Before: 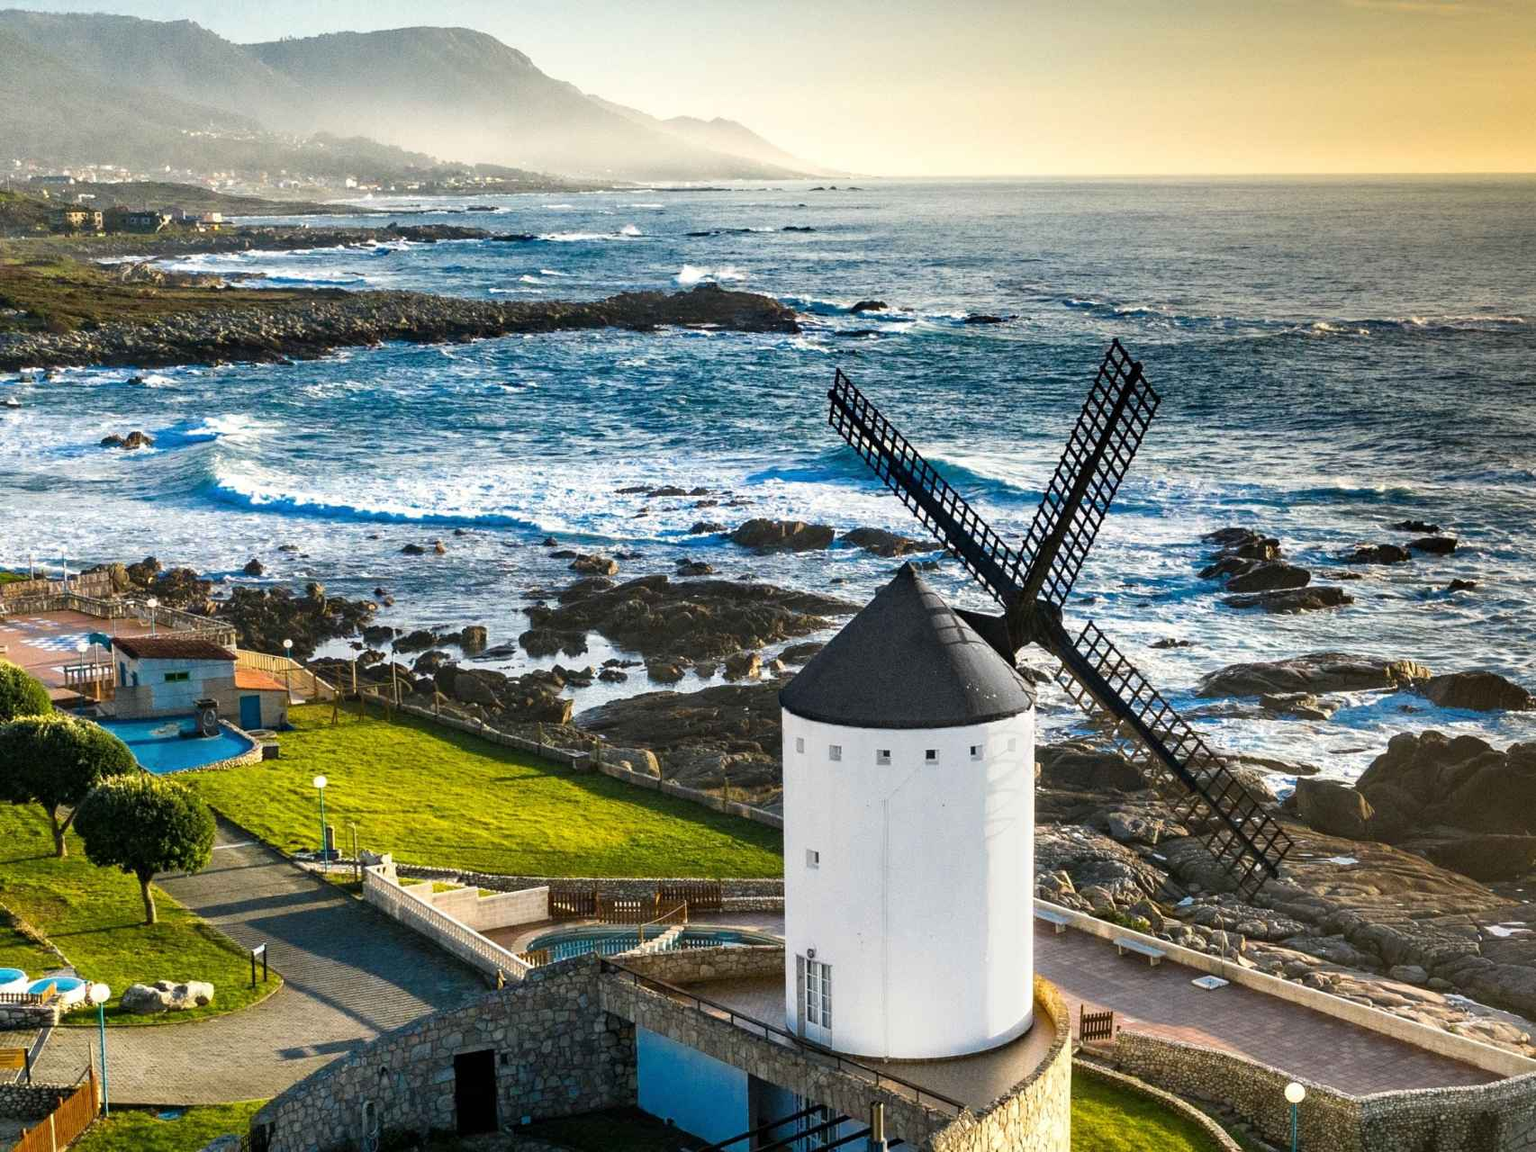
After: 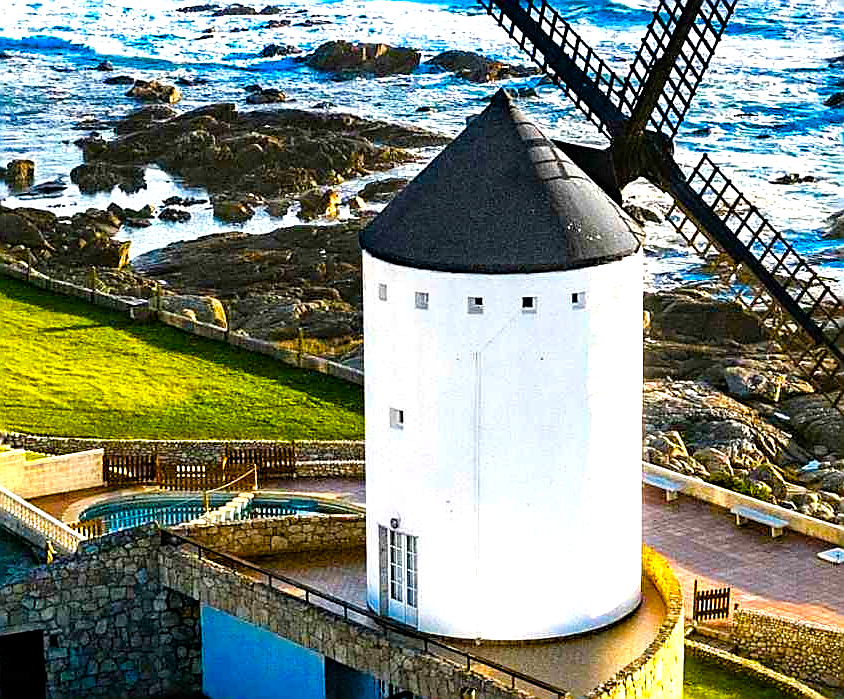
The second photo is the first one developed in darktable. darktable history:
crop: left 29.685%, top 41.882%, right 20.815%, bottom 3.466%
sharpen: radius 1.384, amount 1.242, threshold 0.641
contrast brightness saturation: contrast 0.035, saturation 0.151
color balance rgb: shadows lift › hue 87.63°, perceptual saturation grading › global saturation 37.205%, perceptual saturation grading › shadows 35.295%, global vibrance 20%
haze removal: on, module defaults
tone equalizer: -8 EV -0.728 EV, -7 EV -0.685 EV, -6 EV -0.605 EV, -5 EV -0.4 EV, -3 EV 0.404 EV, -2 EV 0.6 EV, -1 EV 0.682 EV, +0 EV 0.757 EV
exposure: compensate highlight preservation false
